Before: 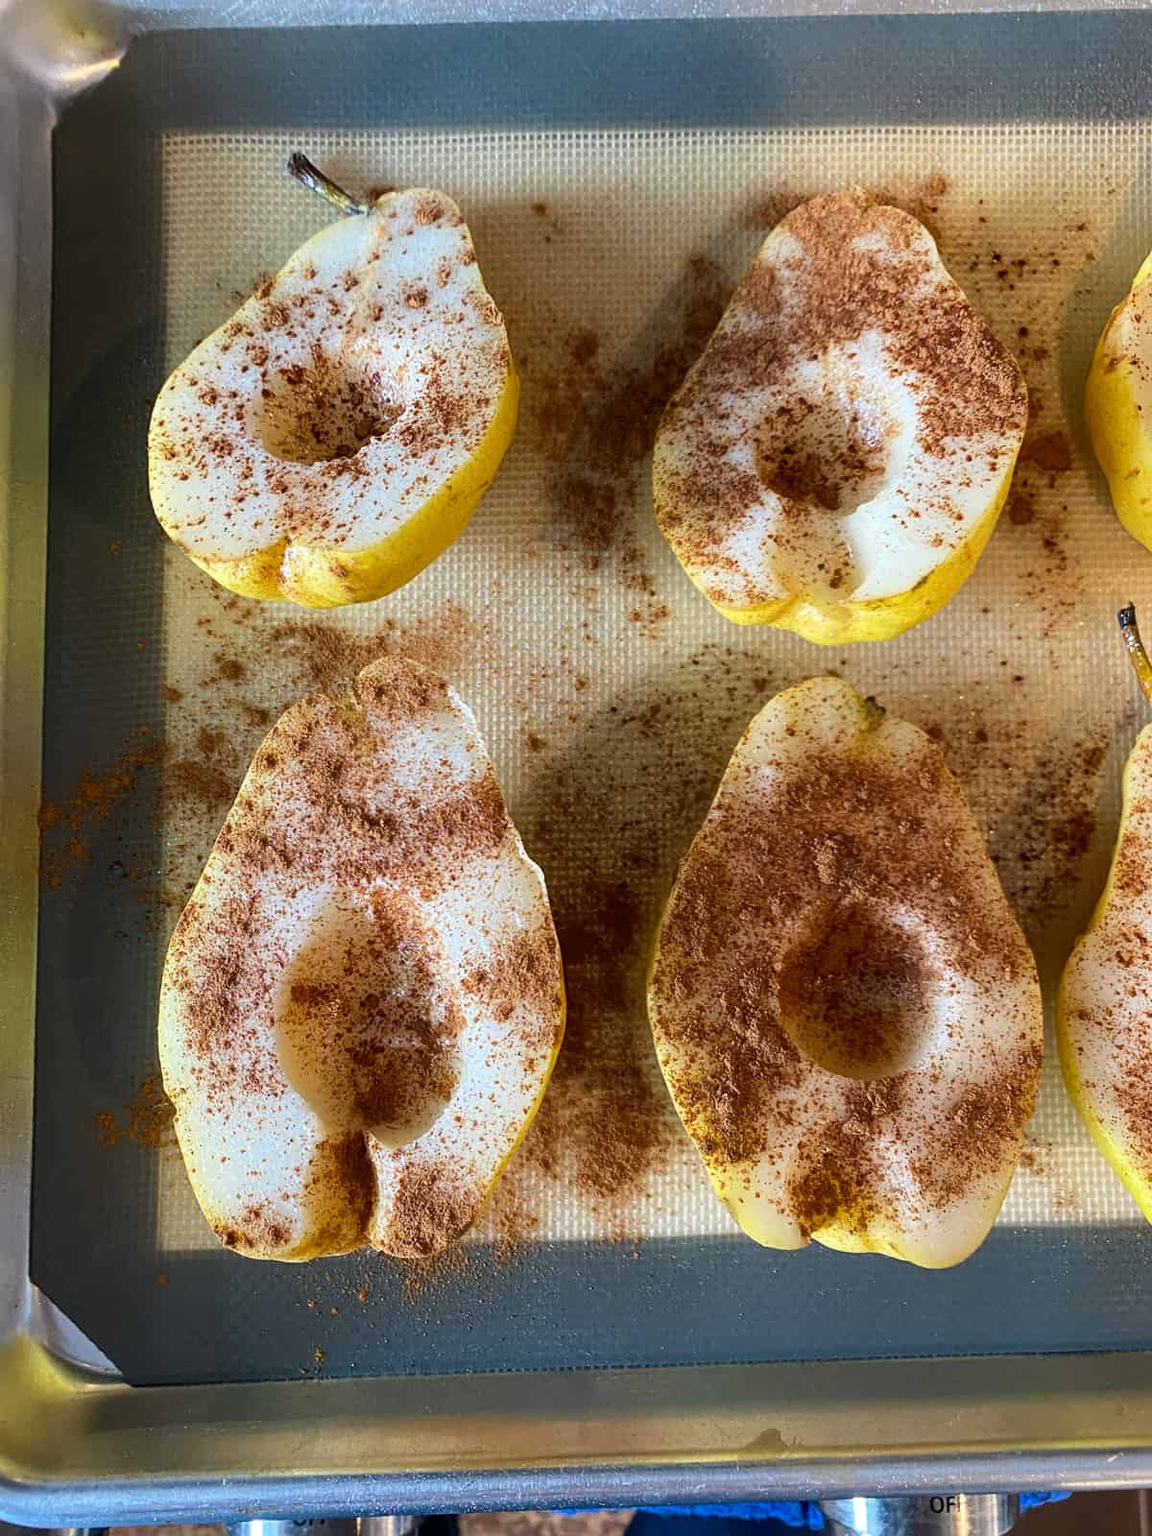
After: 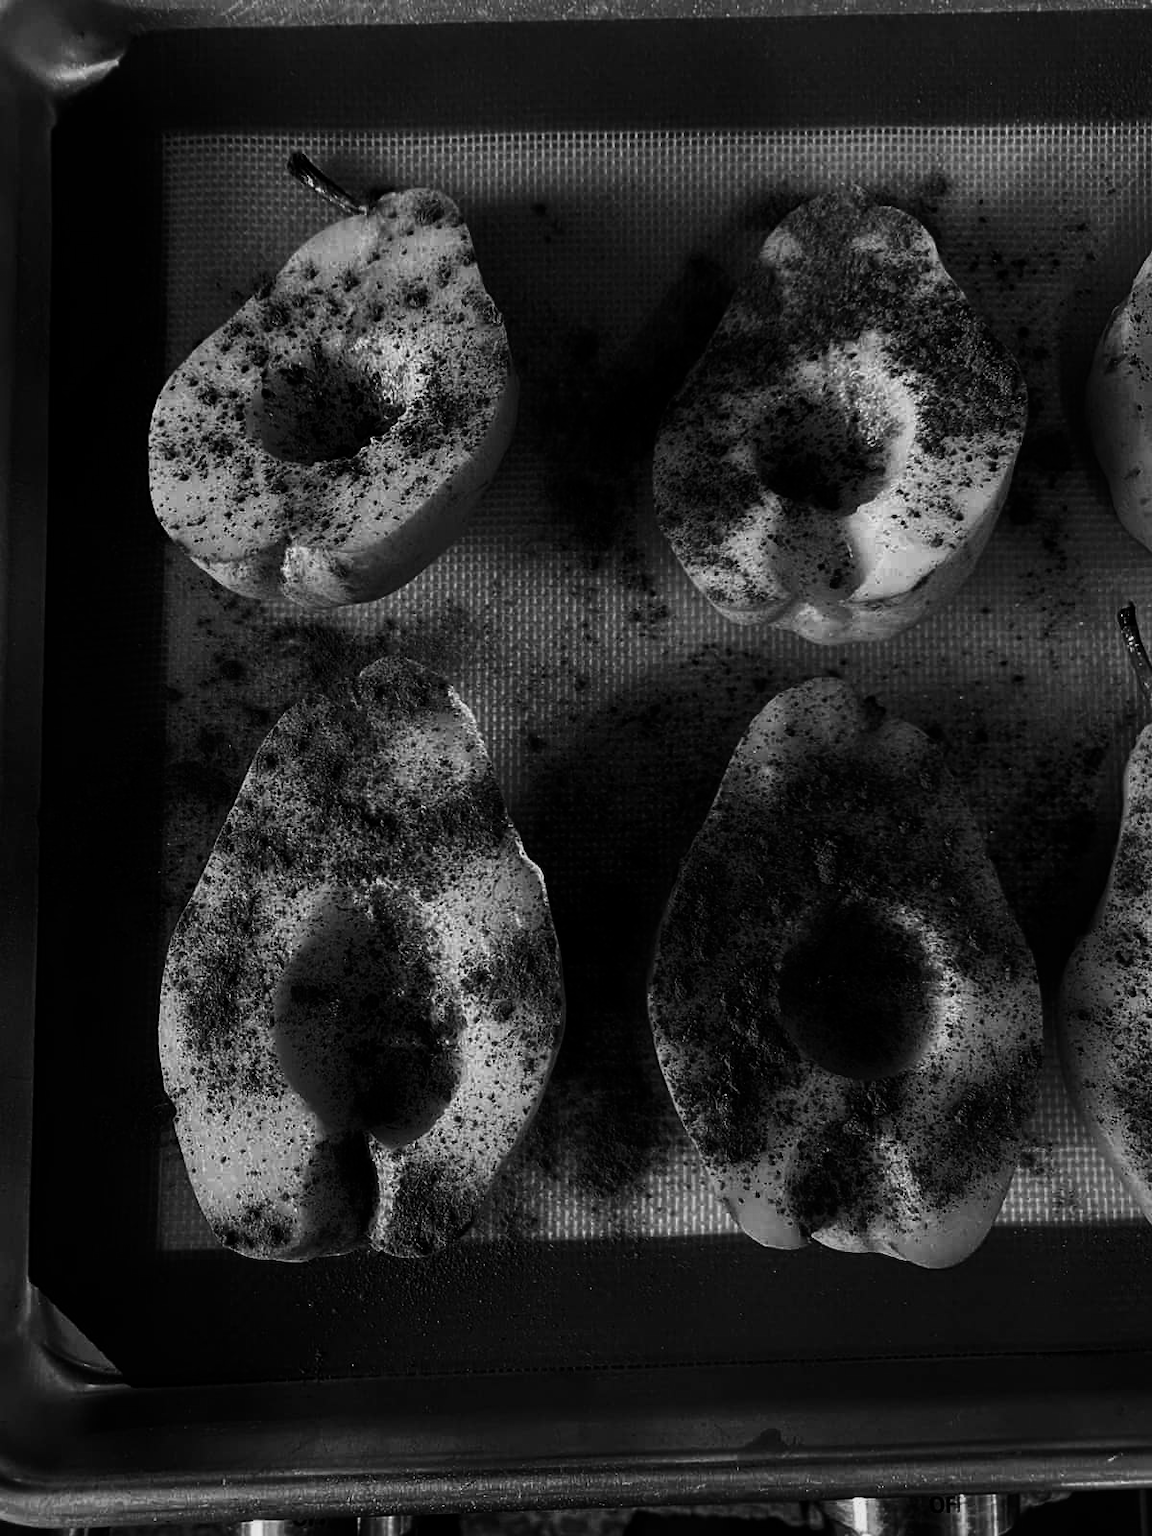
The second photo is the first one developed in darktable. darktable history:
color calibration: output gray [0.22, 0.42, 0.37, 0], gray › normalize channels true, illuminant same as pipeline (D50), adaptation XYZ, x 0.346, y 0.359, gamut compression 0
contrast brightness saturation: brightness -1, saturation 1
